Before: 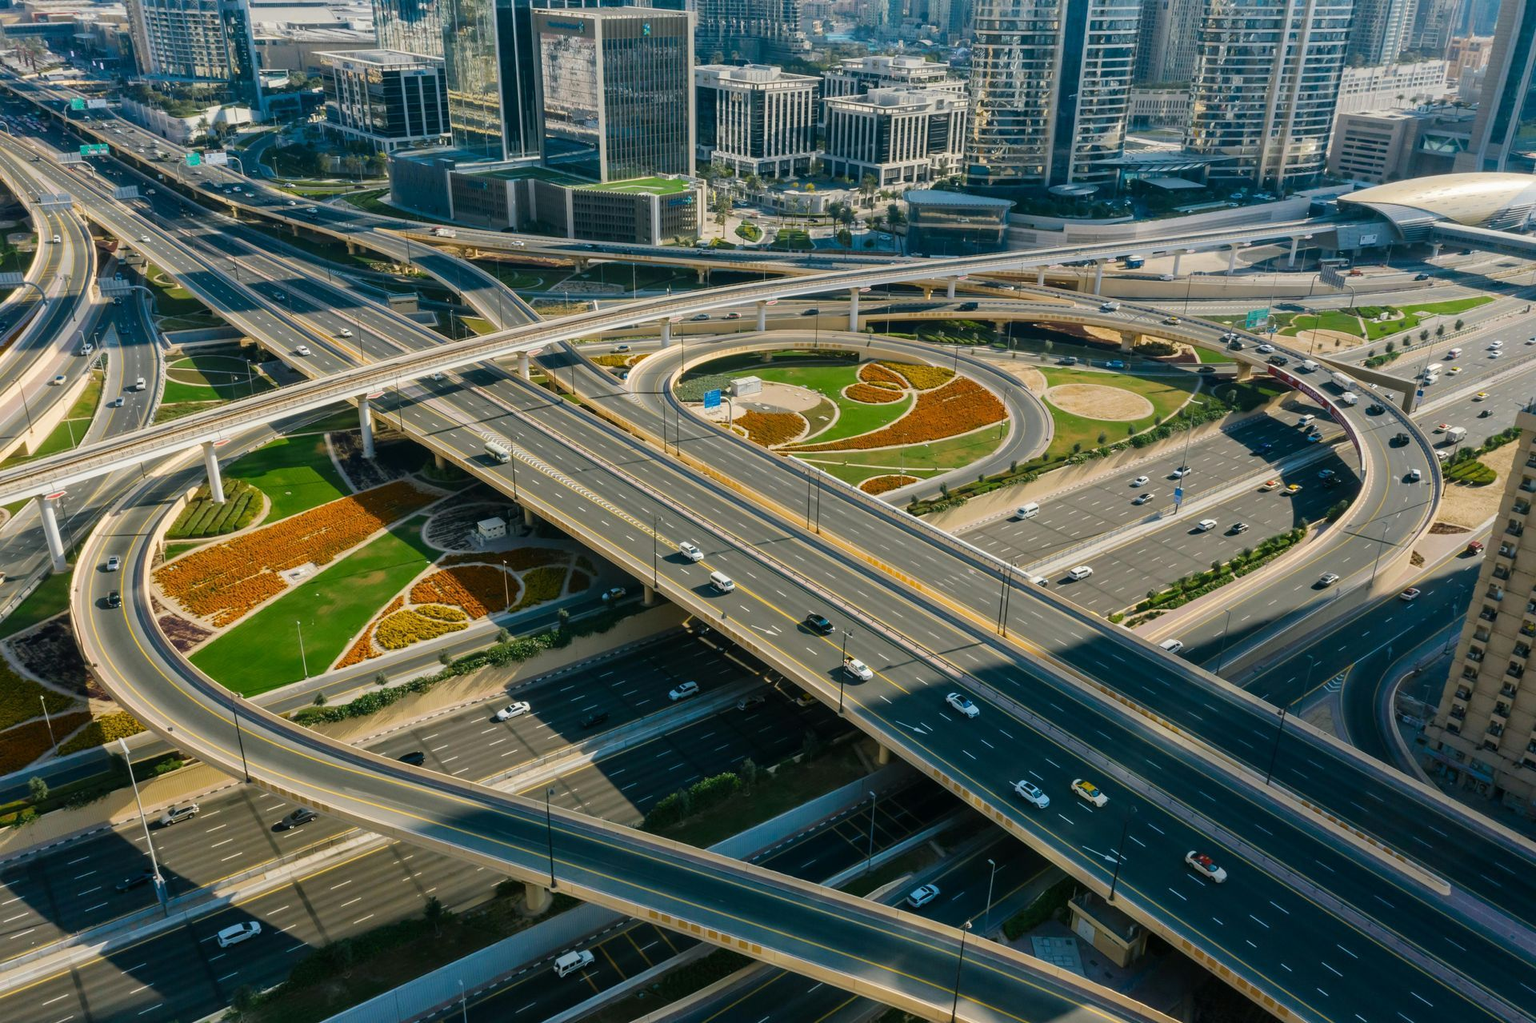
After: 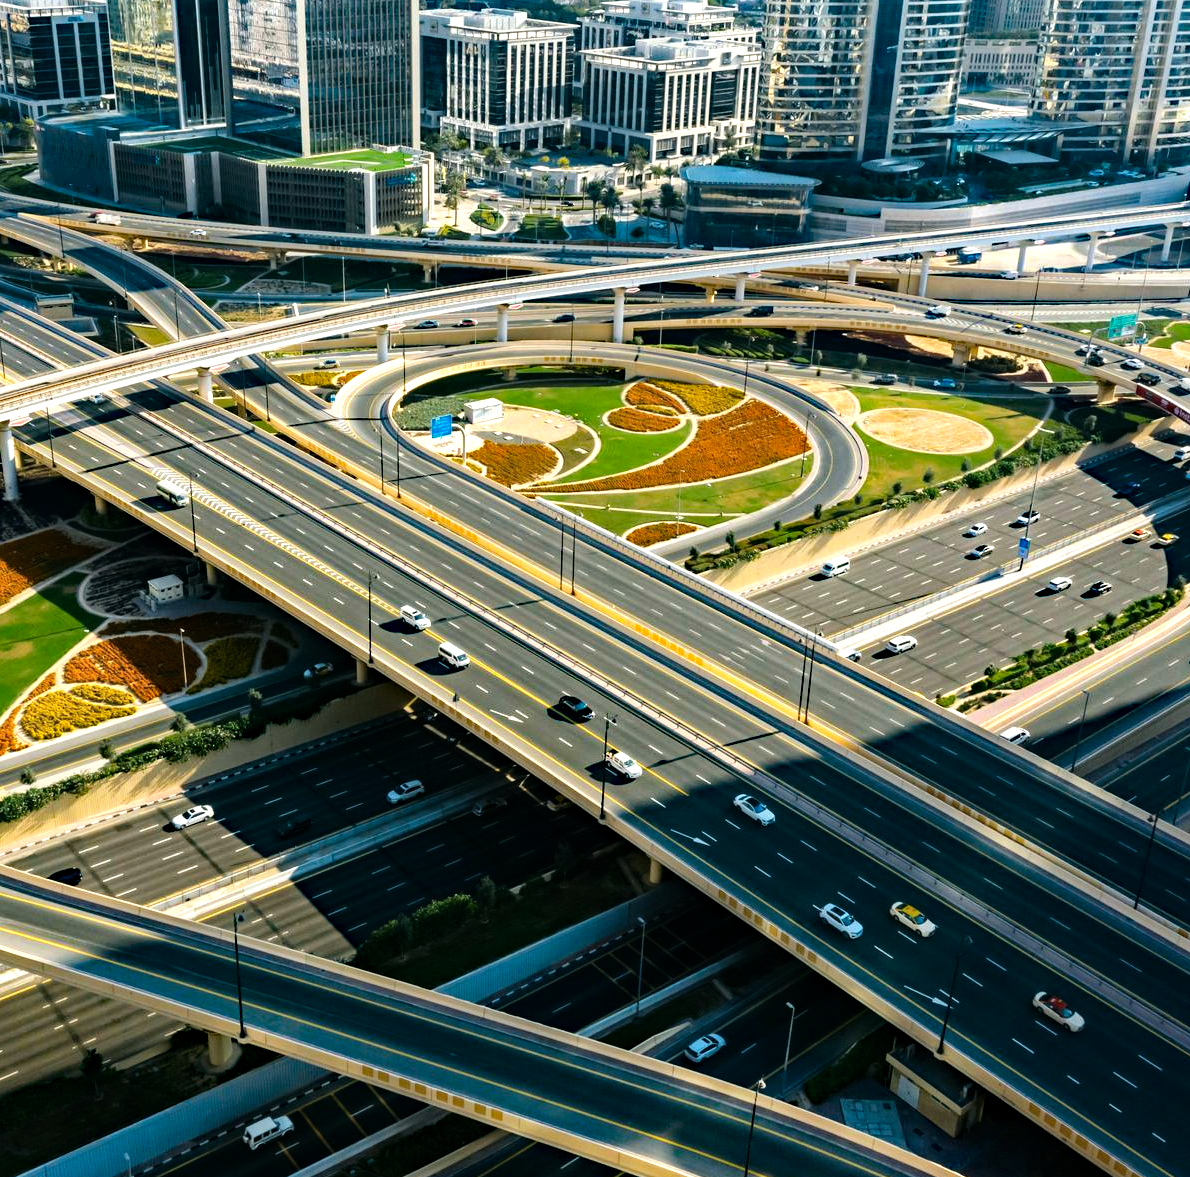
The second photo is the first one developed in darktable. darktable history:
tone equalizer: -8 EV -1.09 EV, -7 EV -1.02 EV, -6 EV -0.894 EV, -5 EV -0.542 EV, -3 EV 0.55 EV, -2 EV 0.865 EV, -1 EV 1.01 EV, +0 EV 1.05 EV, mask exposure compensation -0.51 EV
crop and rotate: left 23.4%, top 5.647%, right 14.602%, bottom 2.323%
haze removal: strength 0.5, distance 0.43, compatibility mode true, adaptive false
